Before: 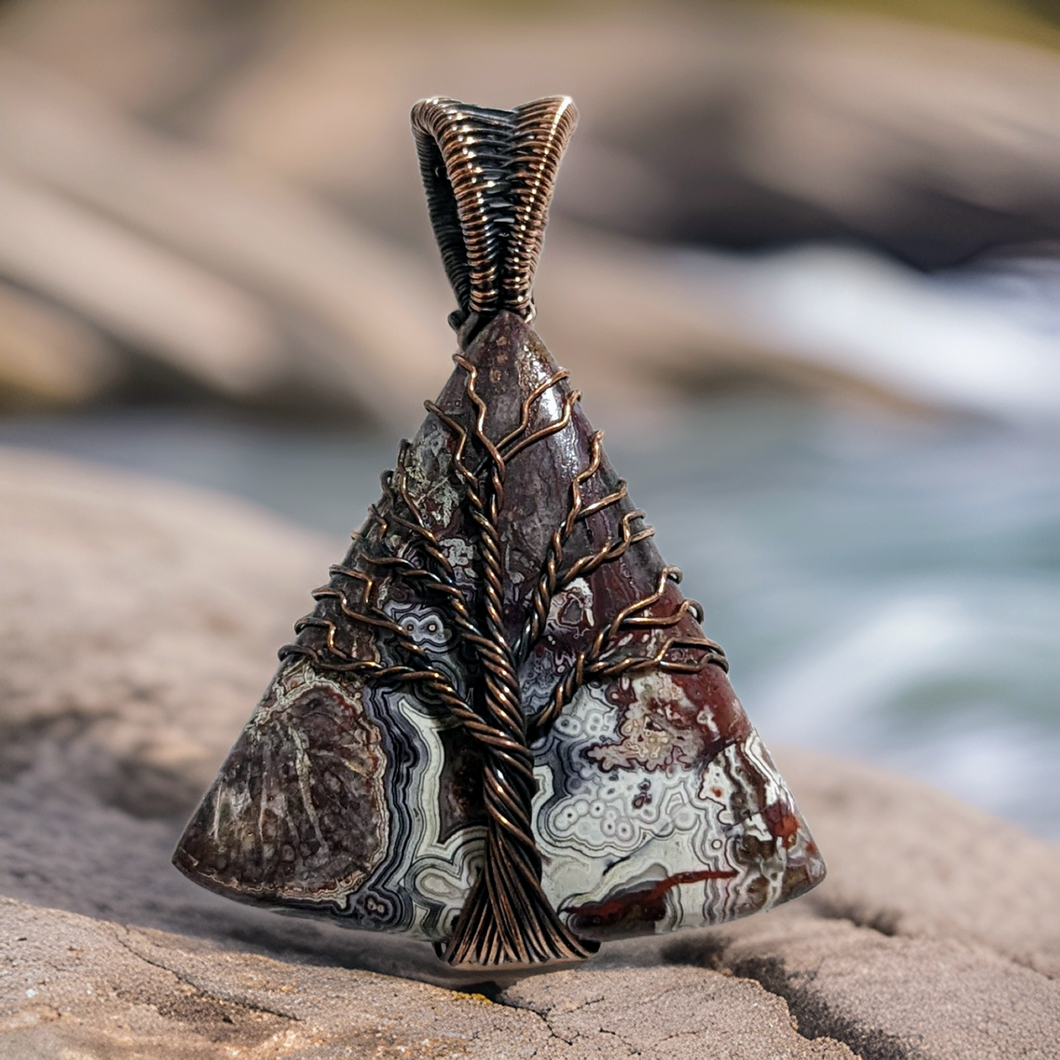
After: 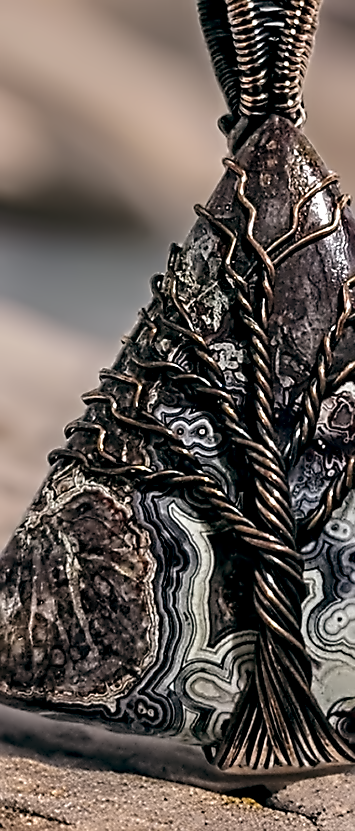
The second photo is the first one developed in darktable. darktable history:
exposure: black level correction 0.001, exposure -0.2 EV, compensate highlight preservation false
color balance: lift [1, 0.998, 1.001, 1.002], gamma [1, 1.02, 1, 0.98], gain [1, 1.02, 1.003, 0.98]
sharpen: radius 1.864, amount 0.398, threshold 1.271
contrast equalizer: octaves 7, y [[0.5, 0.542, 0.583, 0.625, 0.667, 0.708], [0.5 ×6], [0.5 ×6], [0, 0.033, 0.067, 0.1, 0.133, 0.167], [0, 0.05, 0.1, 0.15, 0.2, 0.25]]
crop and rotate: left 21.77%, top 18.528%, right 44.676%, bottom 2.997%
